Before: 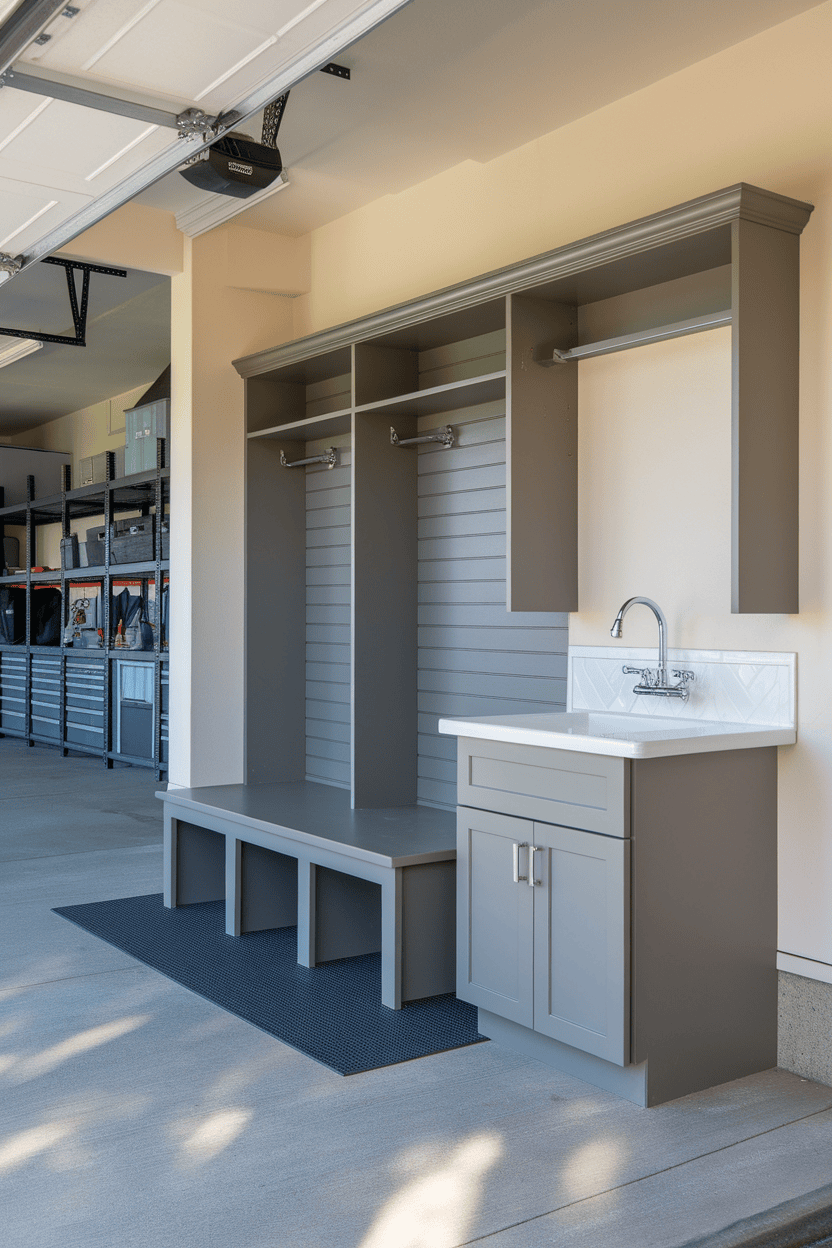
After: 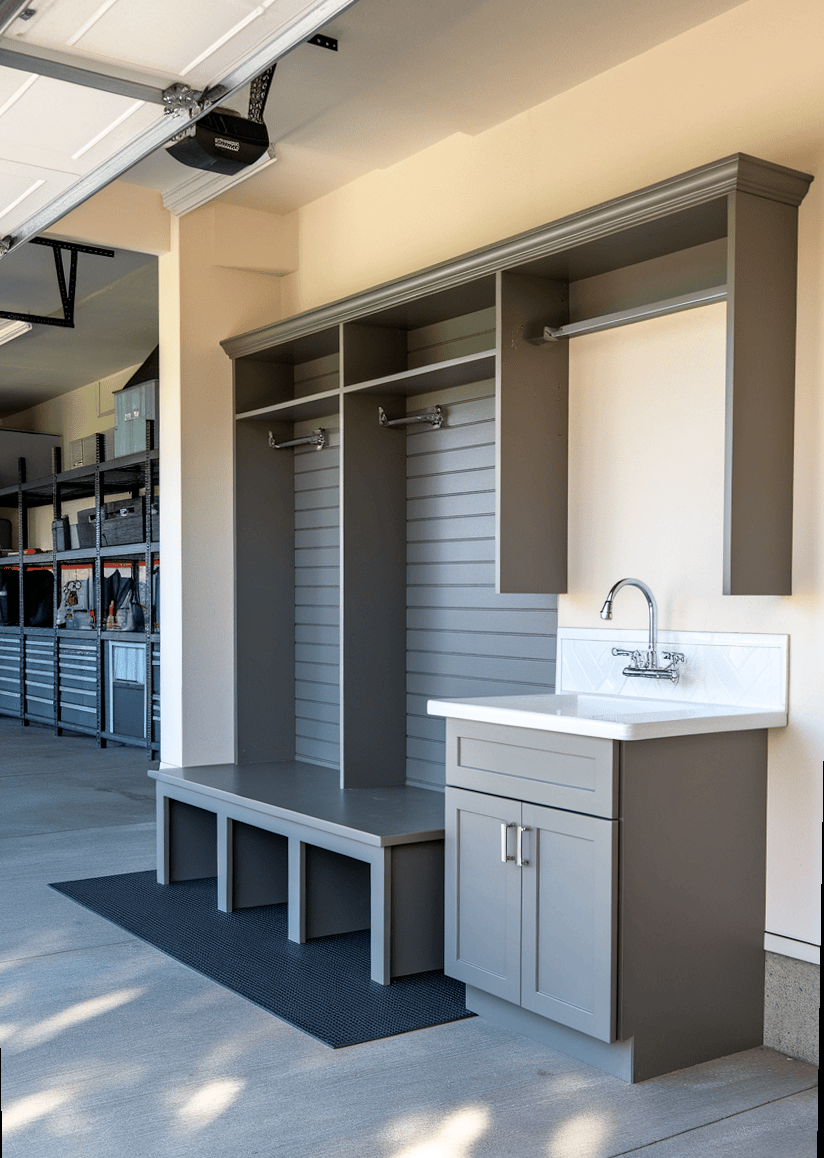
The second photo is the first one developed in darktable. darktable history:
crop: left 1.964%, top 3.251%, right 1.122%, bottom 4.933%
filmic rgb: white relative exposure 2.34 EV, hardness 6.59
rotate and perspective: lens shift (vertical) 0.048, lens shift (horizontal) -0.024, automatic cropping off
haze removal: strength 0.12, distance 0.25, compatibility mode true, adaptive false
